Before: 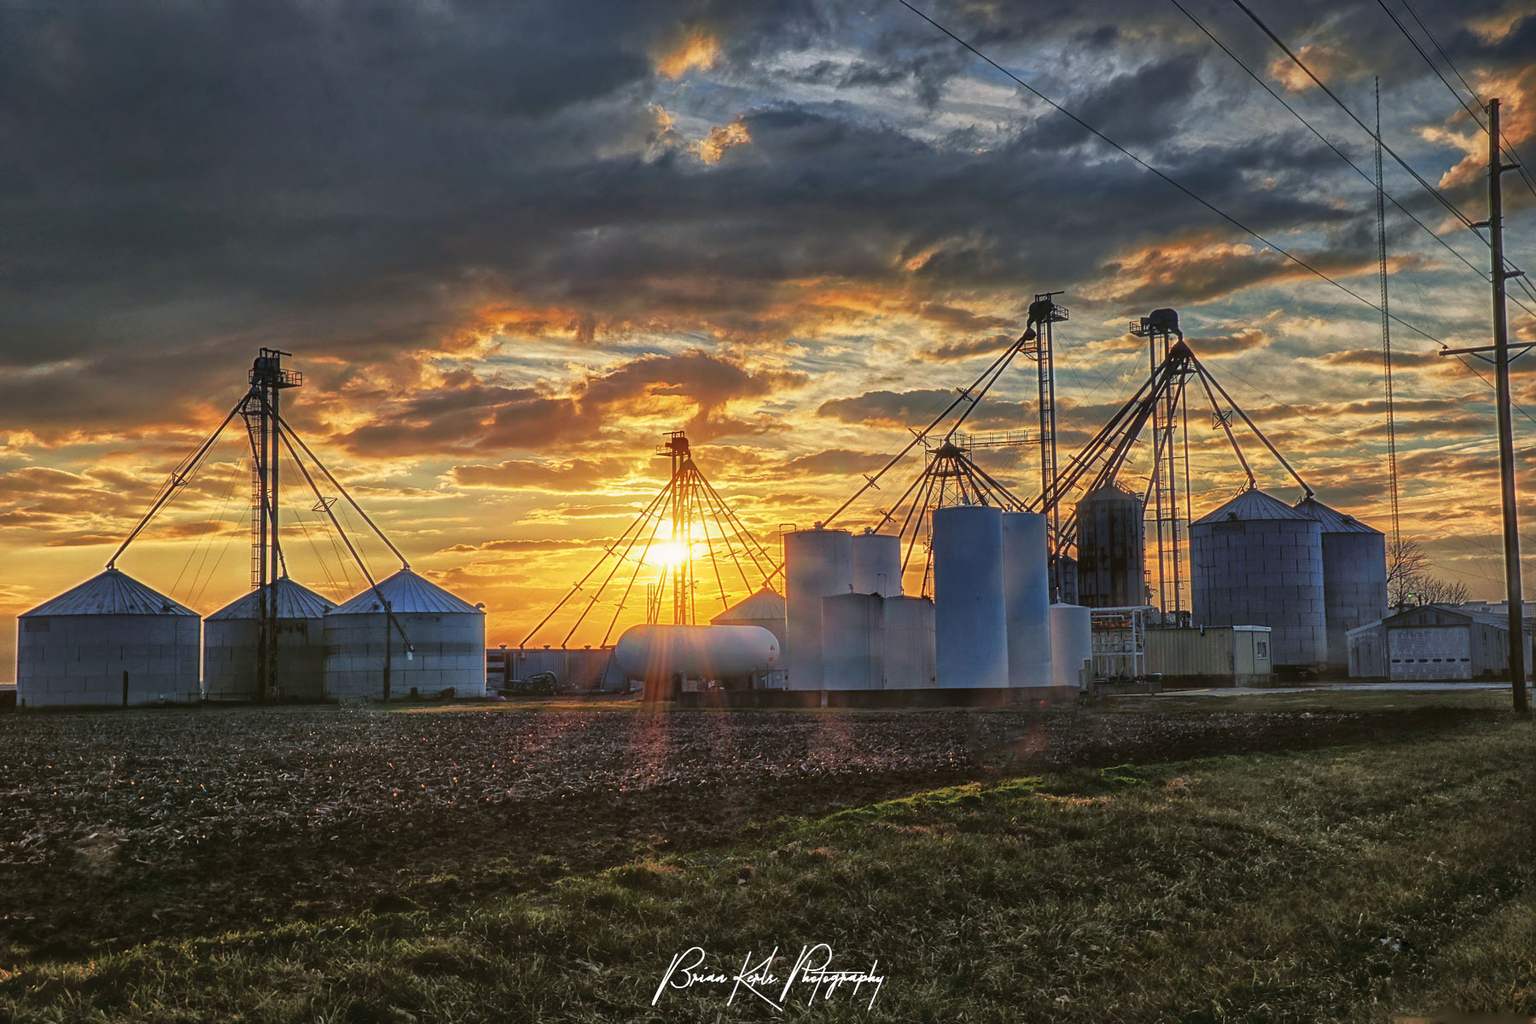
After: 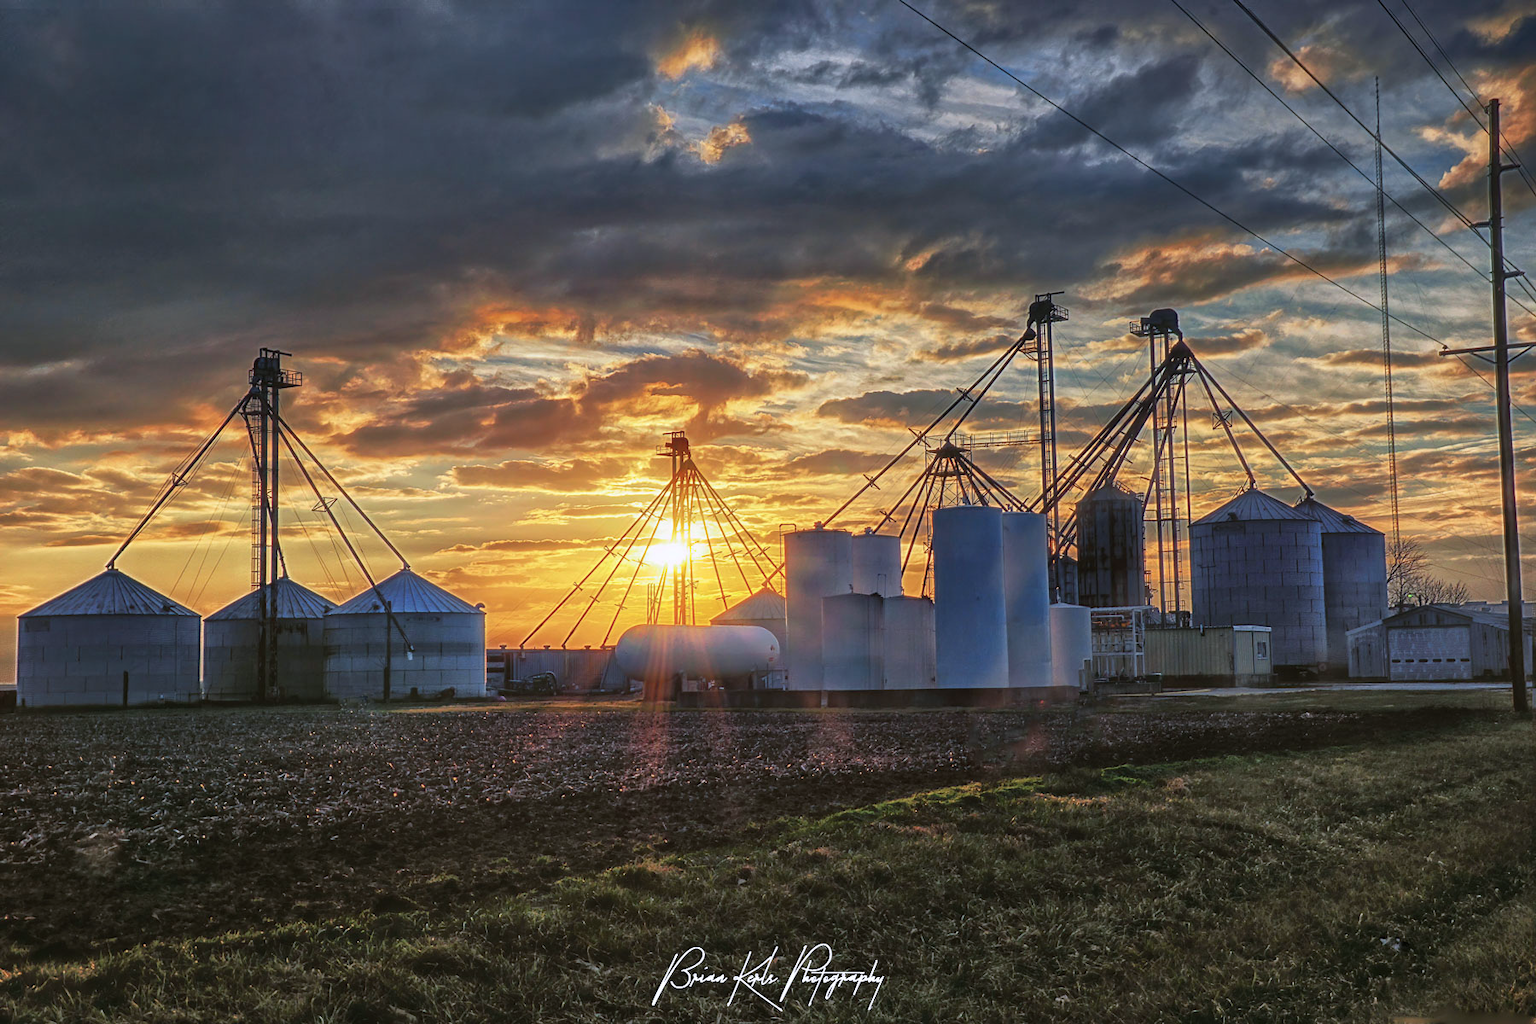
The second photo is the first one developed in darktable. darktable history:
color calibration: illuminant as shot in camera, x 0.358, y 0.373, temperature 4628.91 K
tone equalizer: on, module defaults
